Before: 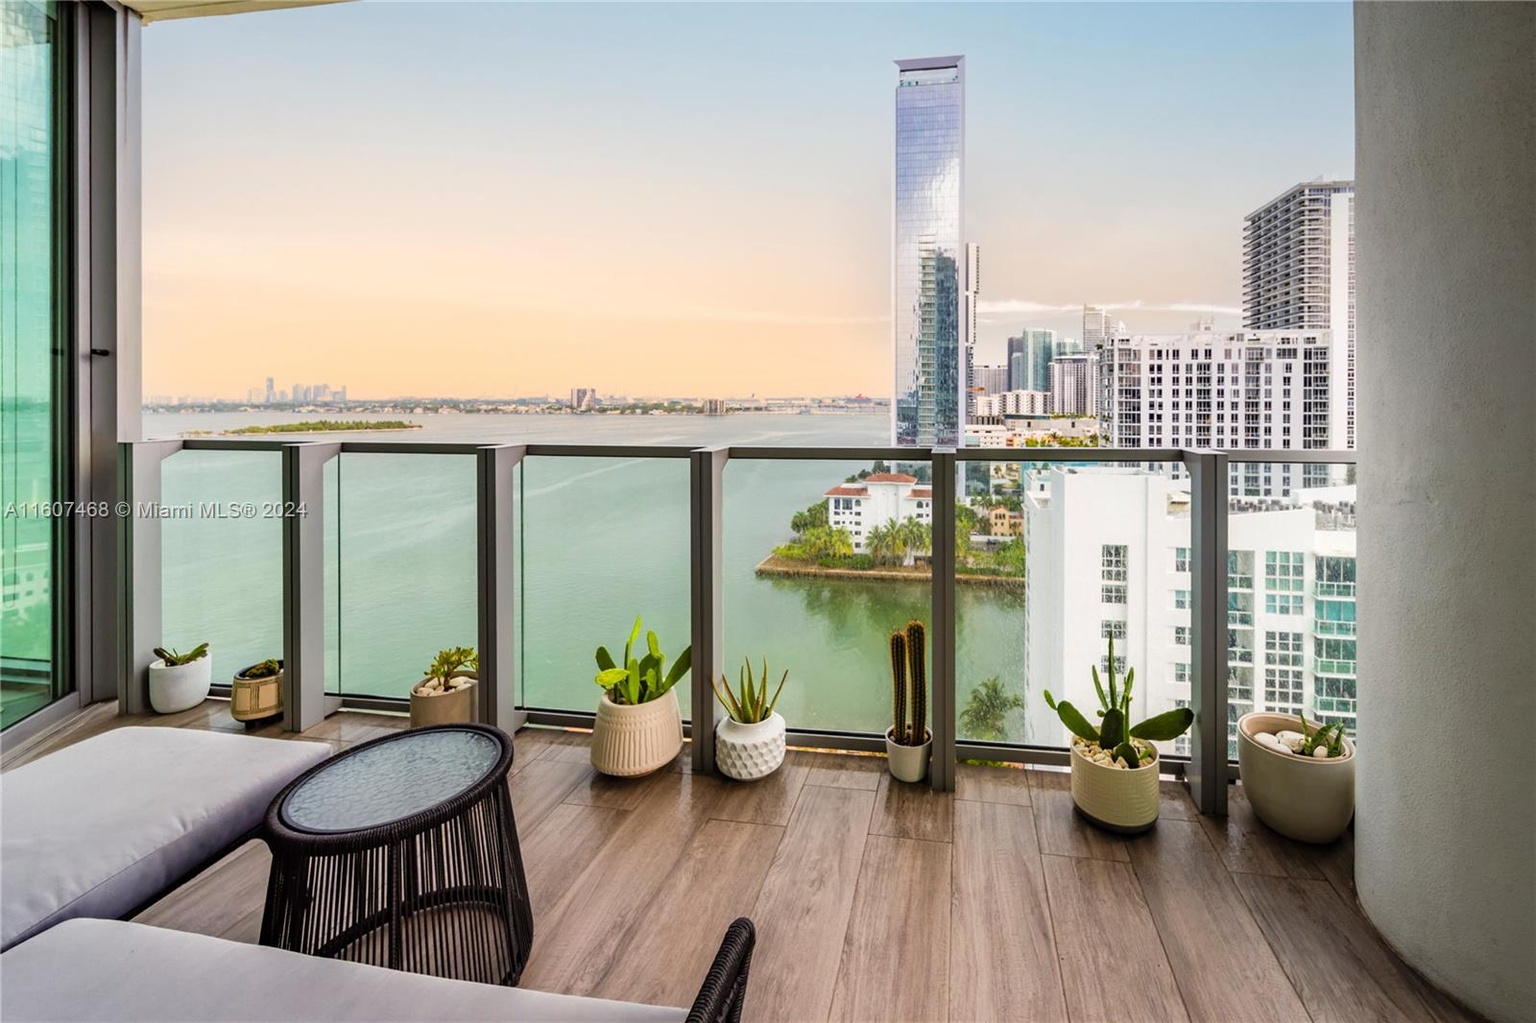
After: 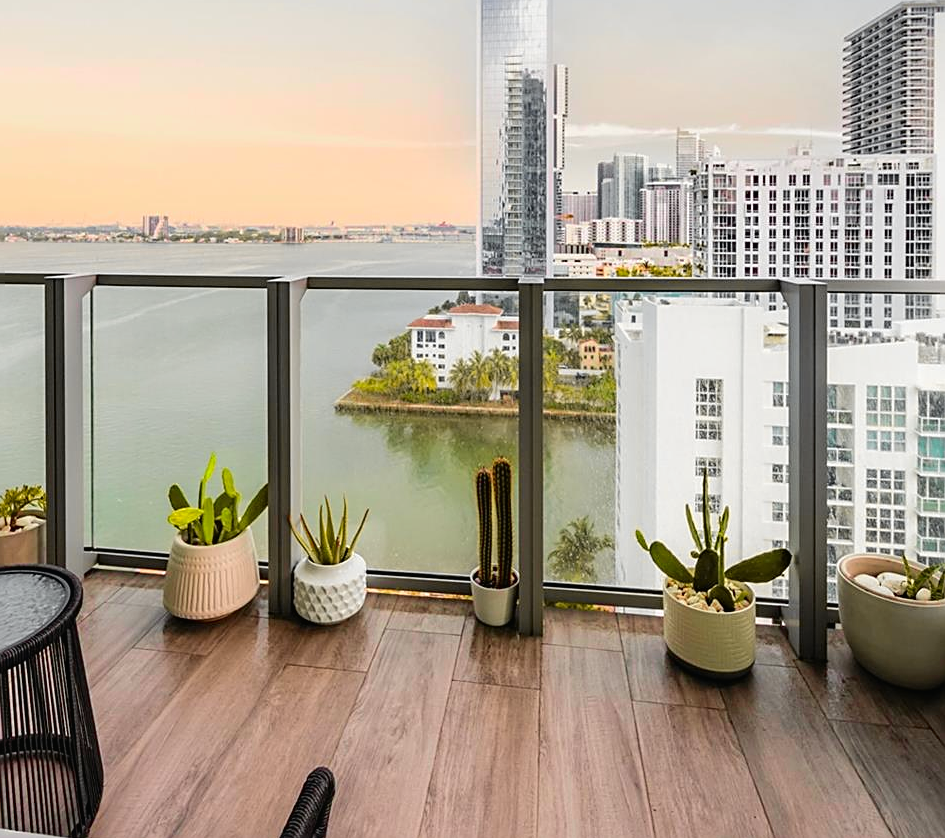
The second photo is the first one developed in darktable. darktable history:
crop and rotate: left 28.256%, top 17.734%, right 12.656%, bottom 3.573%
sharpen: on, module defaults
tone curve: curves: ch0 [(0, 0.012) (0.036, 0.035) (0.274, 0.288) (0.504, 0.536) (0.844, 0.84) (1, 0.983)]; ch1 [(0, 0) (0.389, 0.403) (0.462, 0.486) (0.499, 0.498) (0.511, 0.502) (0.536, 0.547) (0.579, 0.578) (0.626, 0.645) (0.749, 0.781) (1, 1)]; ch2 [(0, 0) (0.457, 0.486) (0.5, 0.5) (0.557, 0.561) (0.614, 0.622) (0.704, 0.732) (1, 1)], color space Lab, independent channels, preserve colors none
